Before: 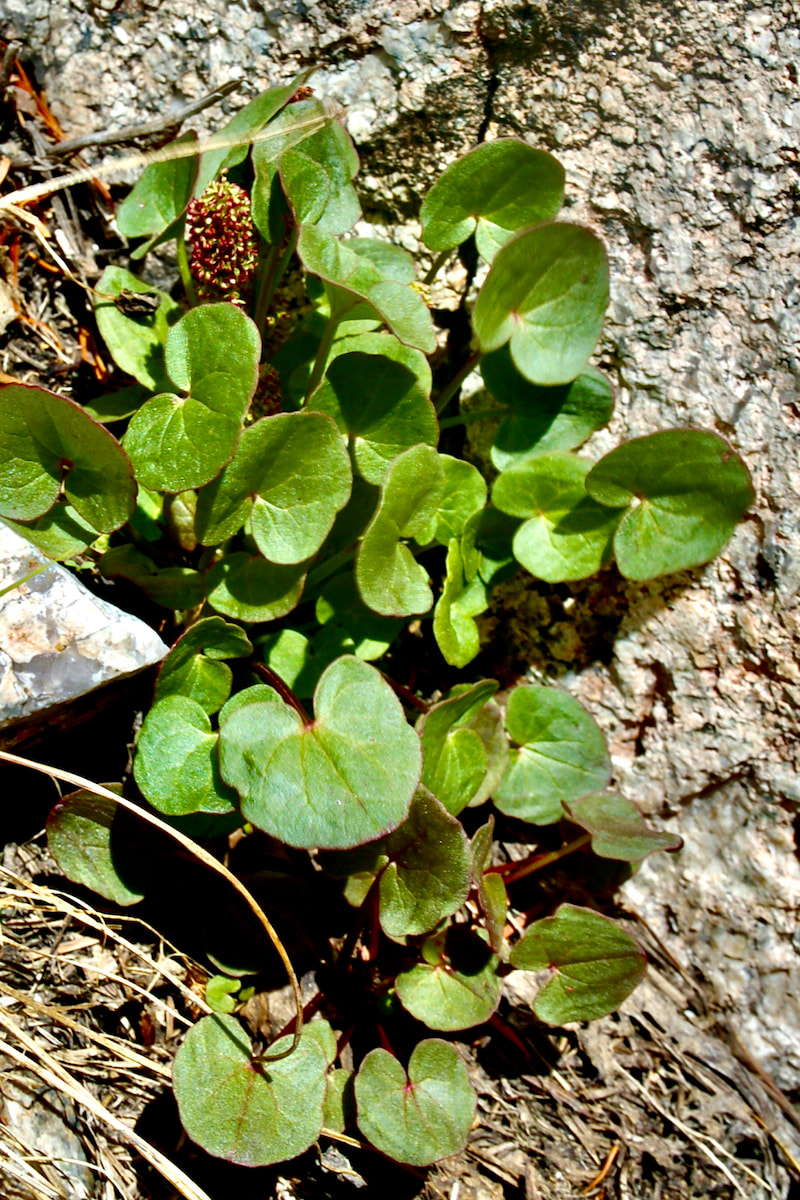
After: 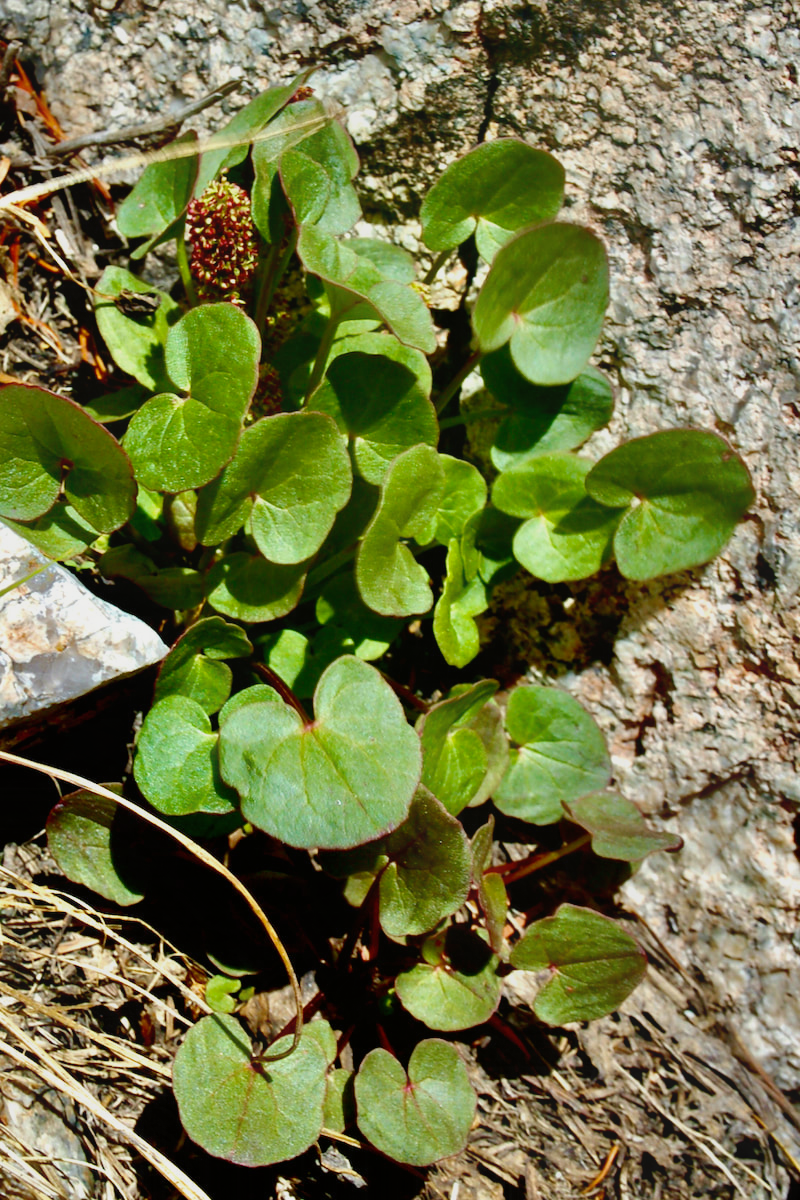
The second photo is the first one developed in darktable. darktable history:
contrast equalizer: octaves 7, y [[0.6 ×6], [0.55 ×6], [0 ×6], [0 ×6], [0 ×6]], mix -0.3
shadows and highlights: shadows 25, white point adjustment -3, highlights -30
